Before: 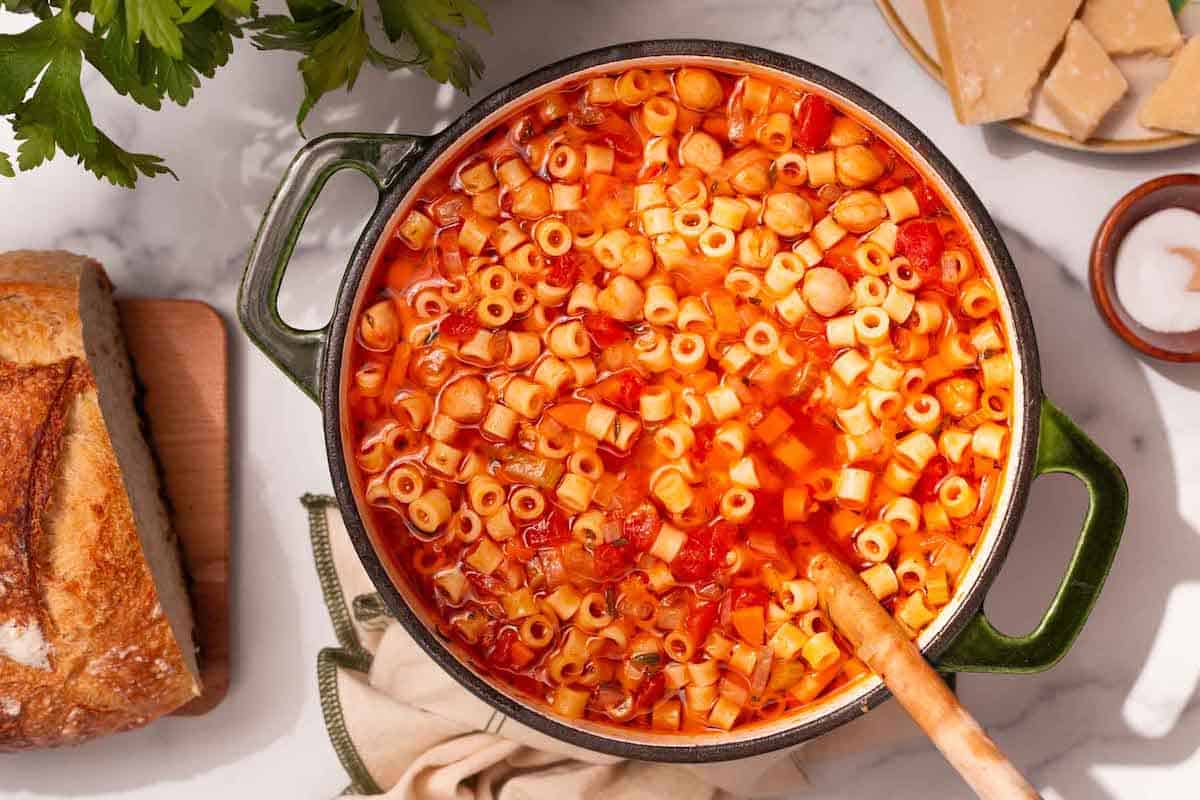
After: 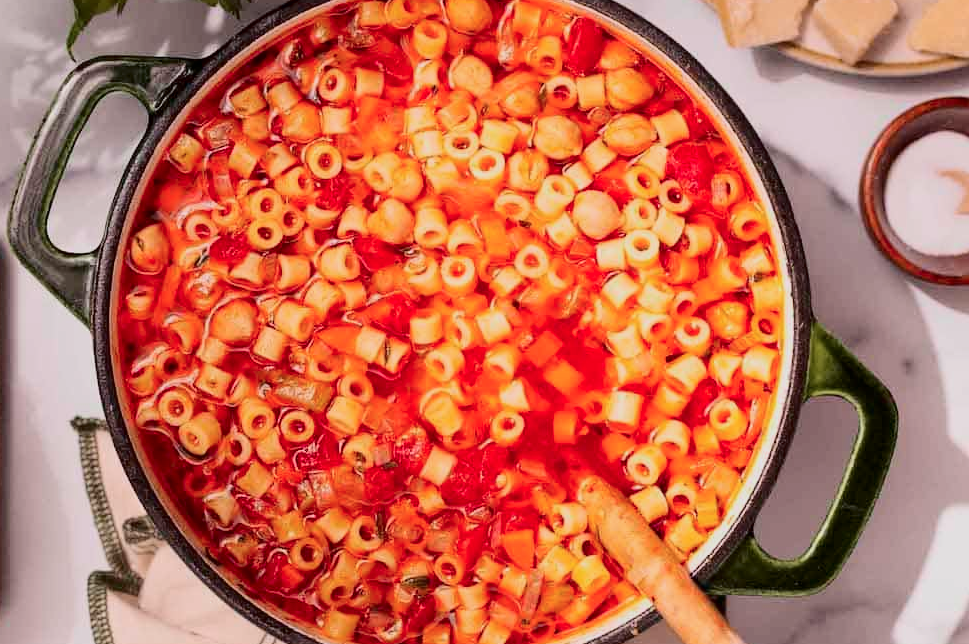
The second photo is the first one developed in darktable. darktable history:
exposure: exposure -0.059 EV, compensate highlight preservation false
tone curve: curves: ch0 [(0, 0) (0.049, 0.01) (0.154, 0.081) (0.491, 0.519) (0.748, 0.765) (1, 0.919)]; ch1 [(0, 0) (0.172, 0.123) (0.317, 0.272) (0.391, 0.424) (0.499, 0.497) (0.531, 0.541) (0.615, 0.608) (0.741, 0.783) (1, 1)]; ch2 [(0, 0) (0.411, 0.424) (0.483, 0.478) (0.546, 0.532) (0.652, 0.633) (1, 1)], color space Lab, independent channels, preserve colors none
crop: left 19.244%, top 9.722%, right 0.001%, bottom 9.705%
